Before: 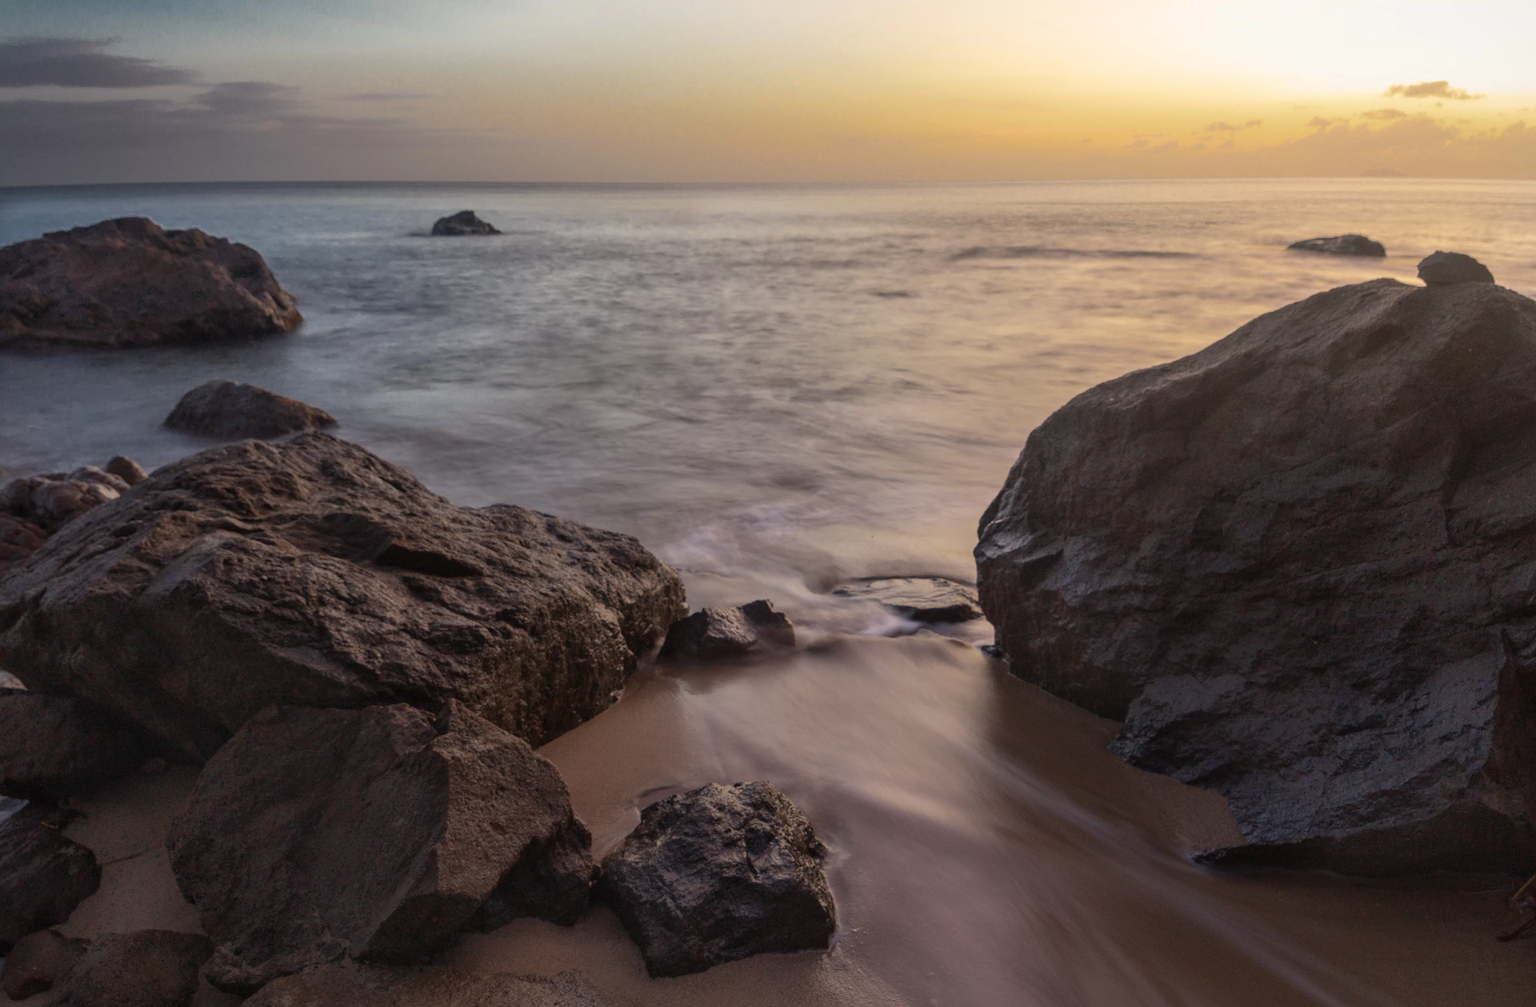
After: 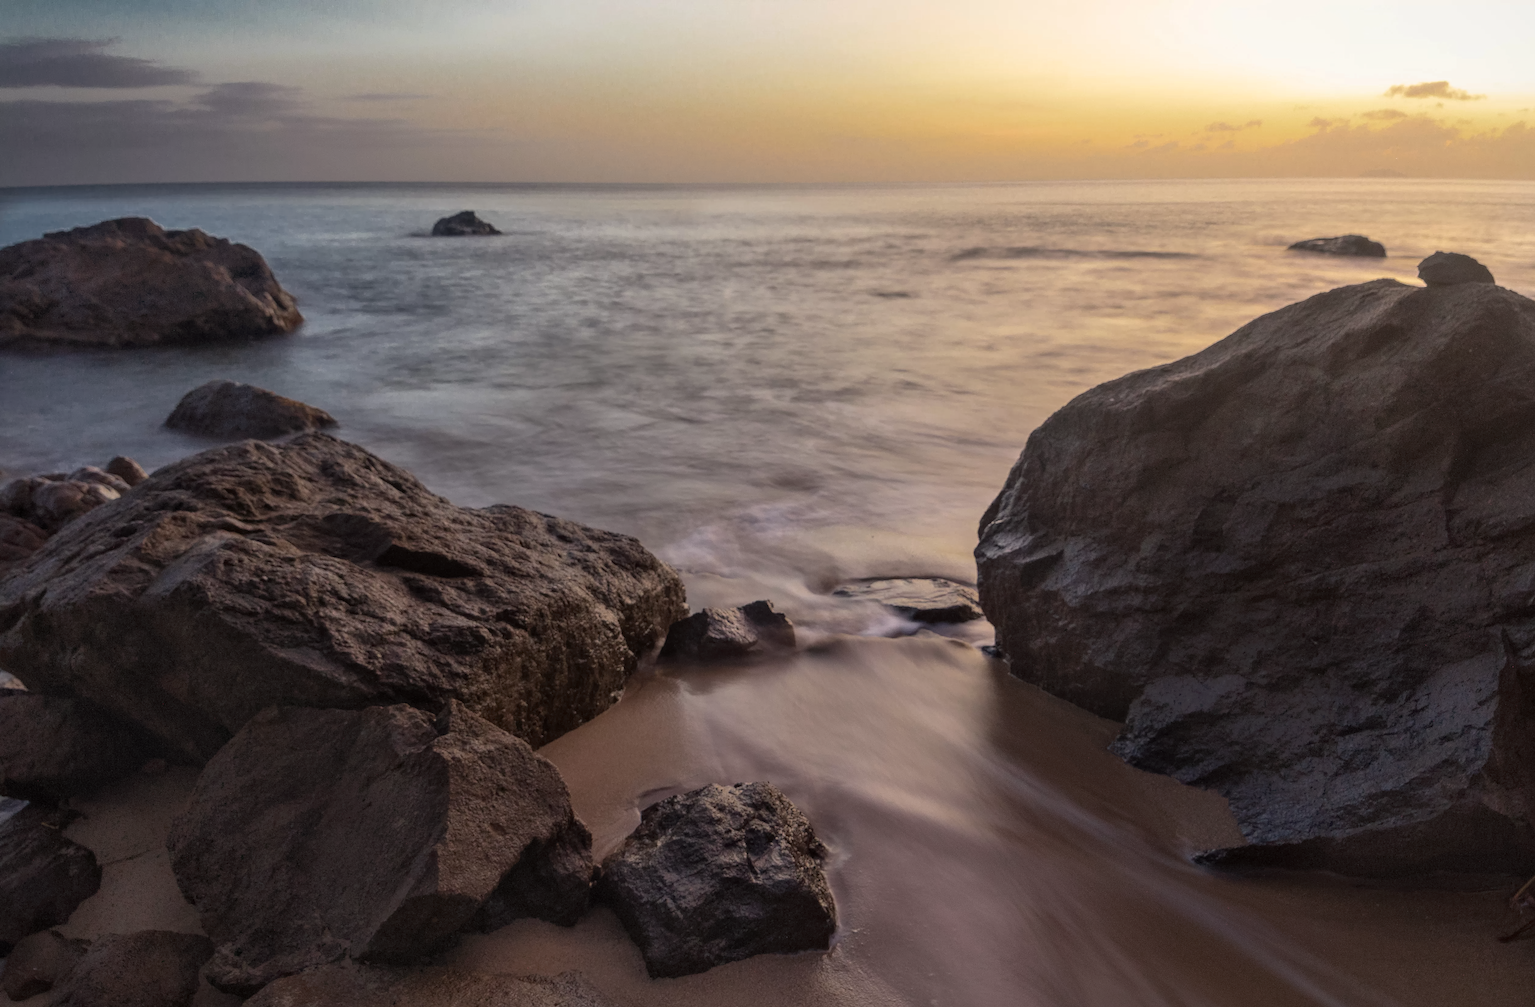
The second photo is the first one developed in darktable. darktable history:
contrast equalizer: octaves 7, y [[0.6 ×6], [0.55 ×6], [0 ×6], [0 ×6], [0 ×6]], mix 0.15
denoise (profiled): strength 1.2, preserve shadows 0, a [-1, 0, 0], y [[0.5 ×7] ×4, [0 ×7], [0.5 ×7]], compensate highlight preservation false
sharpen: amount 0.2
raw chromatic aberrations: on, module defaults
